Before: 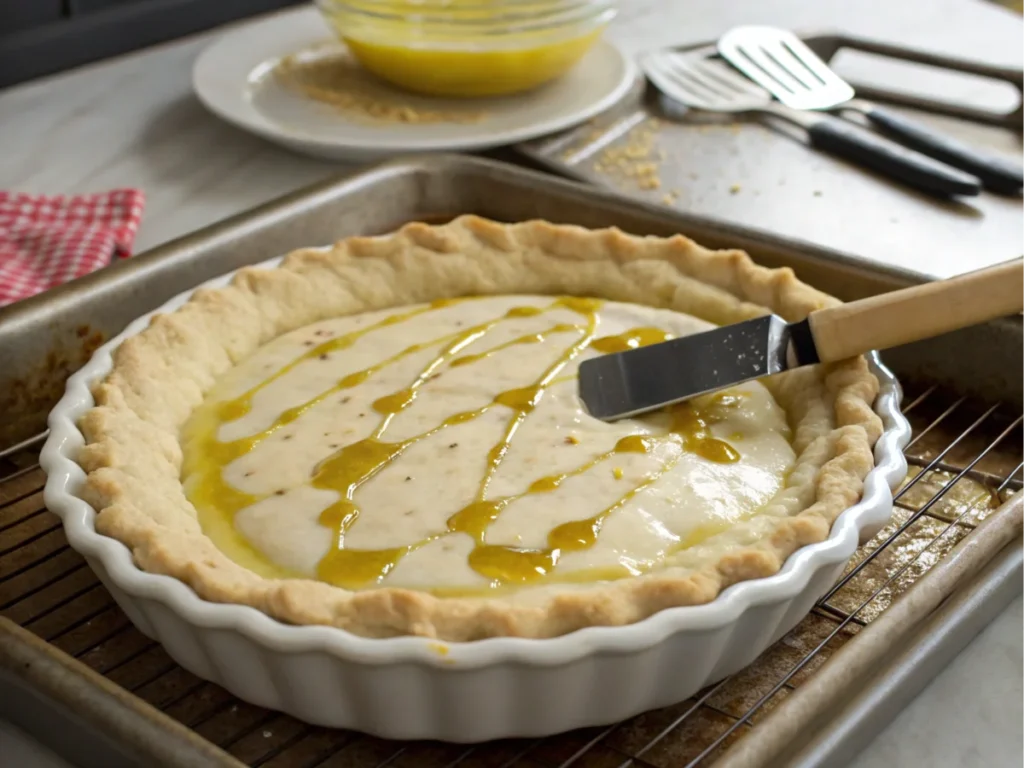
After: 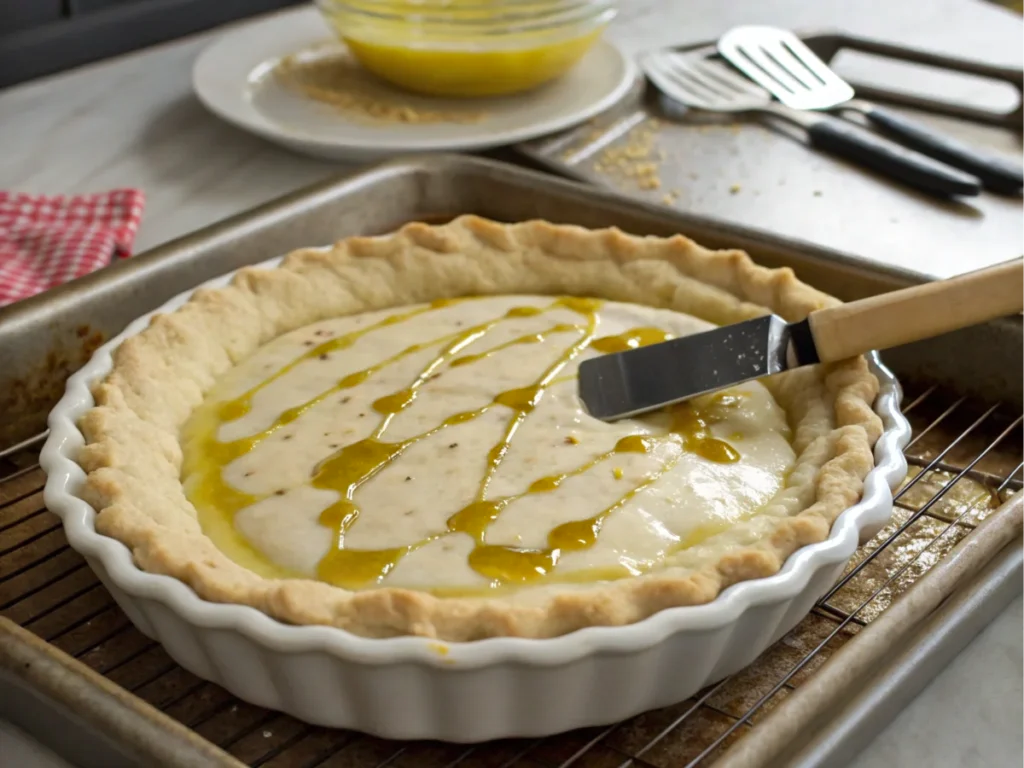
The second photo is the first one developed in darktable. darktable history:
shadows and highlights: white point adjustment 0.045, soften with gaussian
